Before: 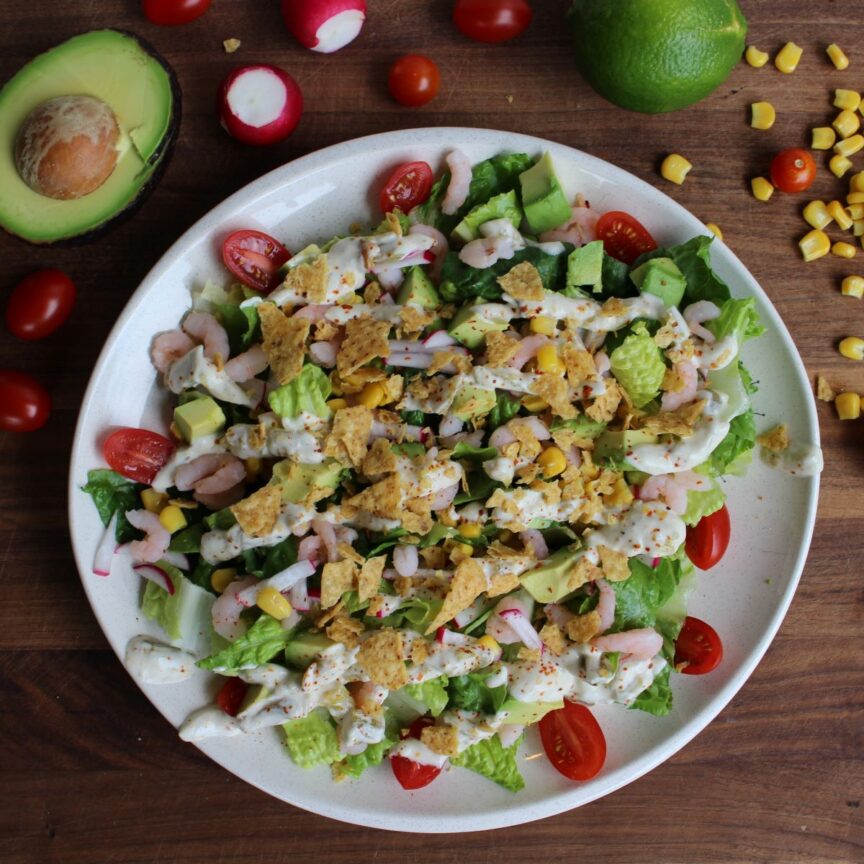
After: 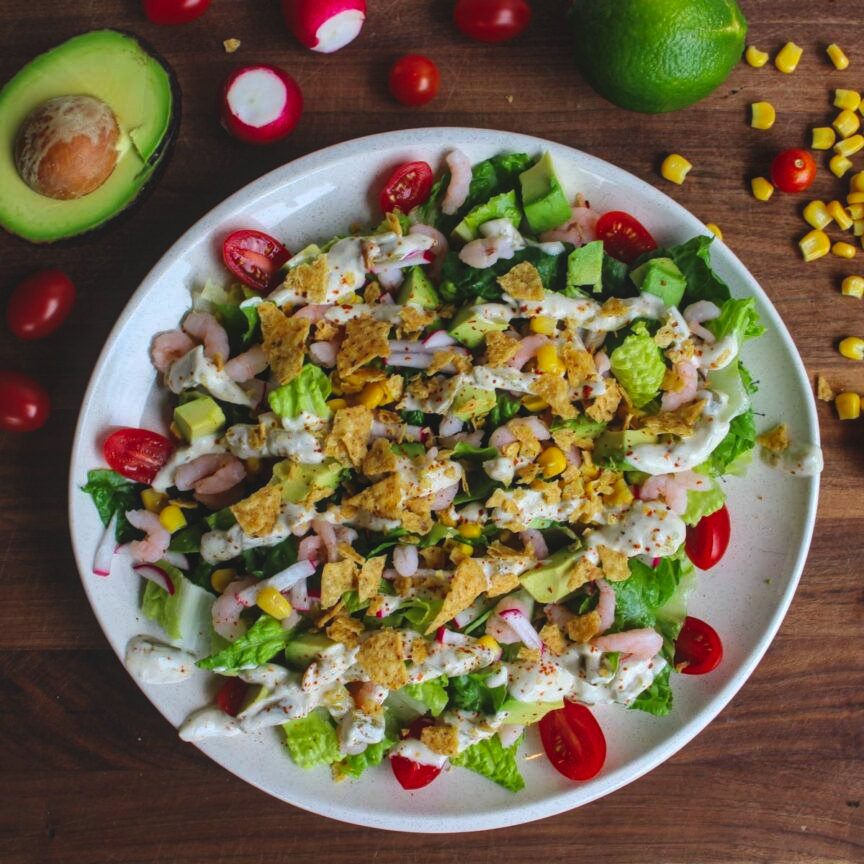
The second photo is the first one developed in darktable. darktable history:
exposure: black level correction -0.016, exposure -1.018 EV, compensate highlight preservation false
color correction: saturation 1.32
levels: mode automatic, gray 50.8%
local contrast: on, module defaults
